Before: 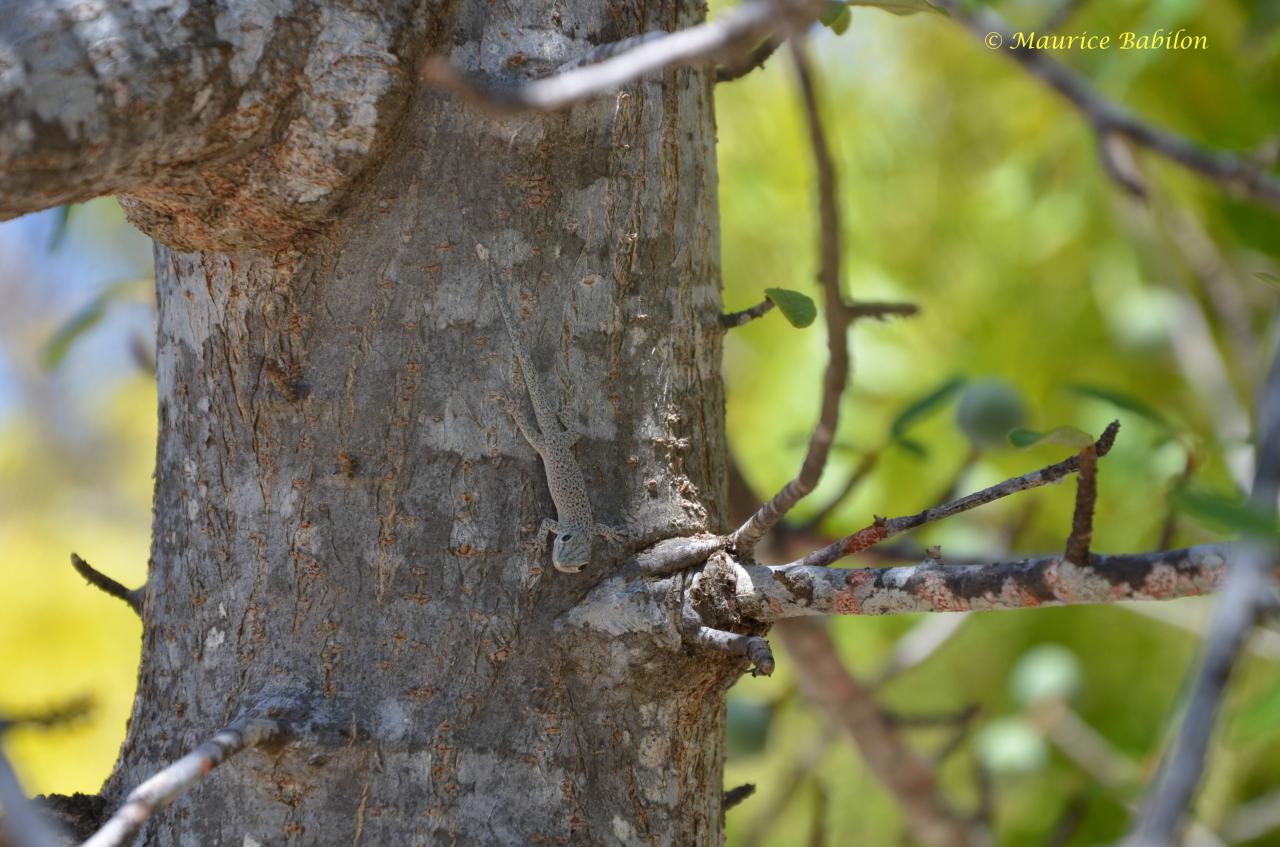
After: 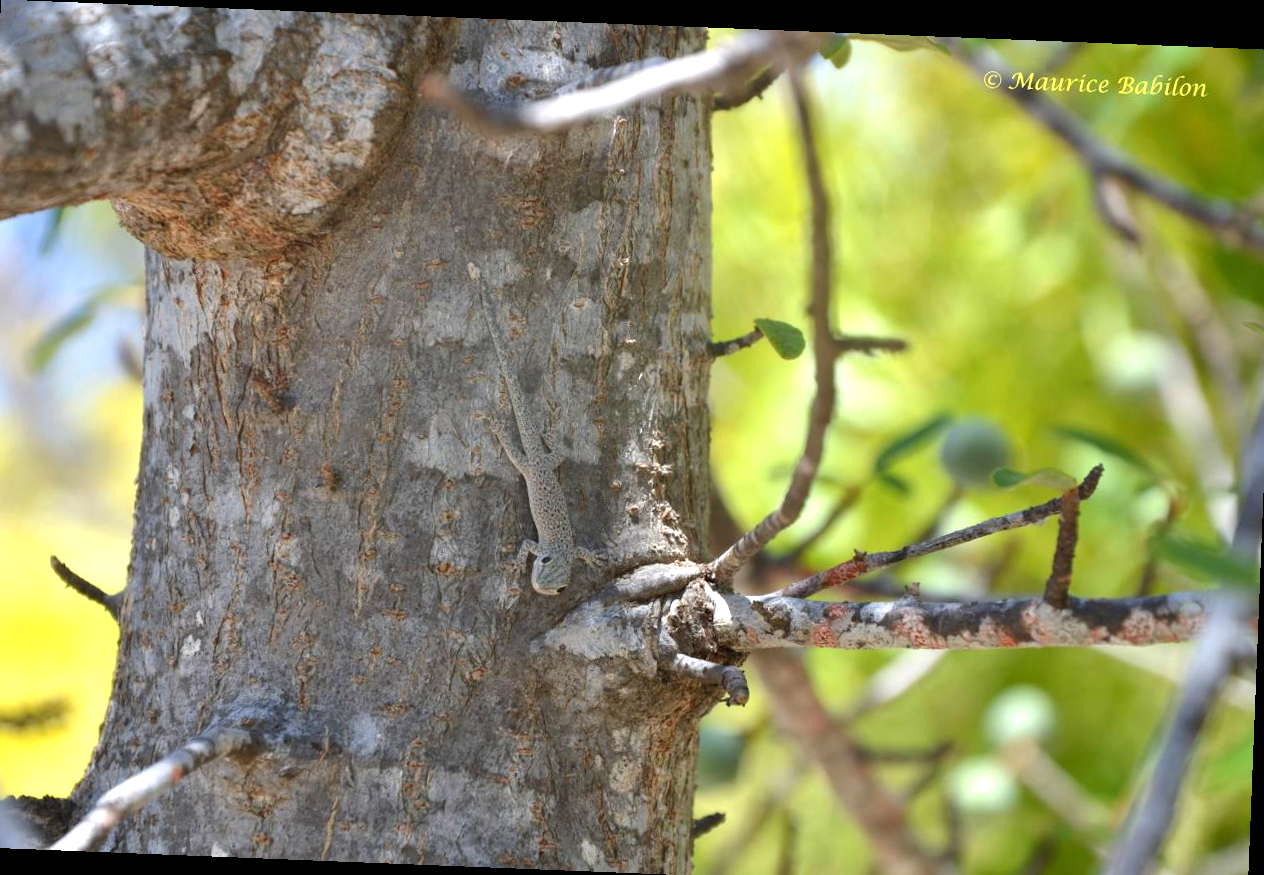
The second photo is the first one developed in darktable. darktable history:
exposure: black level correction 0, exposure 0.68 EV, compensate exposure bias true, compensate highlight preservation false
crop and rotate: left 2.536%, right 1.107%, bottom 2.246%
local contrast: mode bilateral grid, contrast 15, coarseness 36, detail 105%, midtone range 0.2
rotate and perspective: rotation 2.27°, automatic cropping off
